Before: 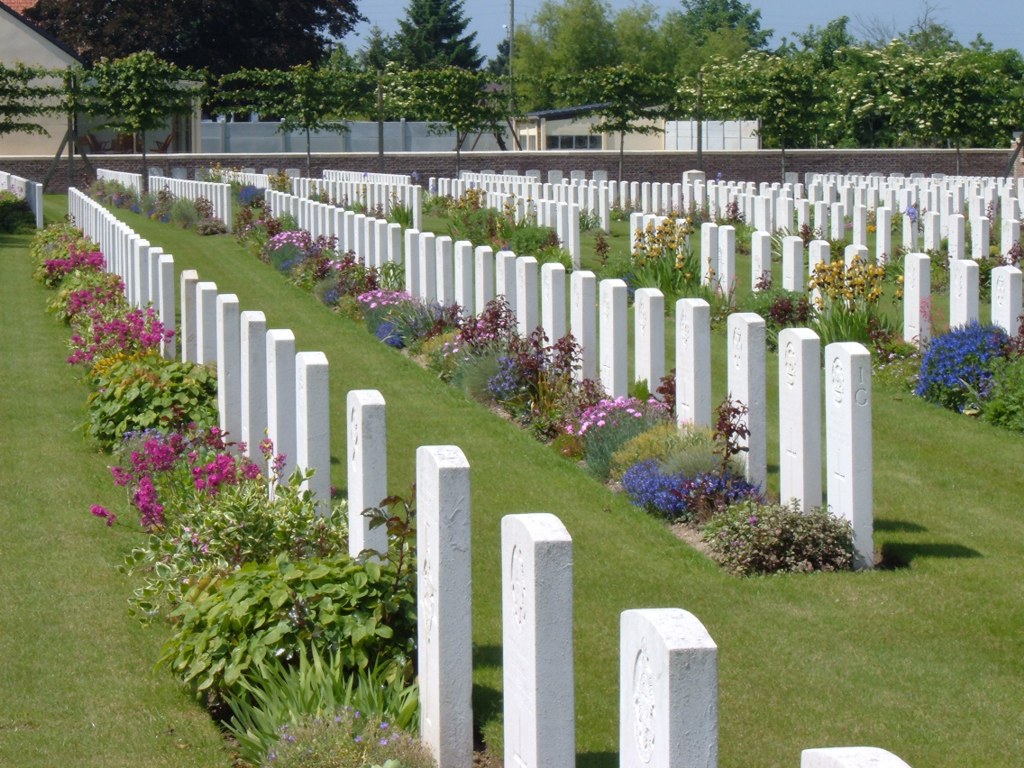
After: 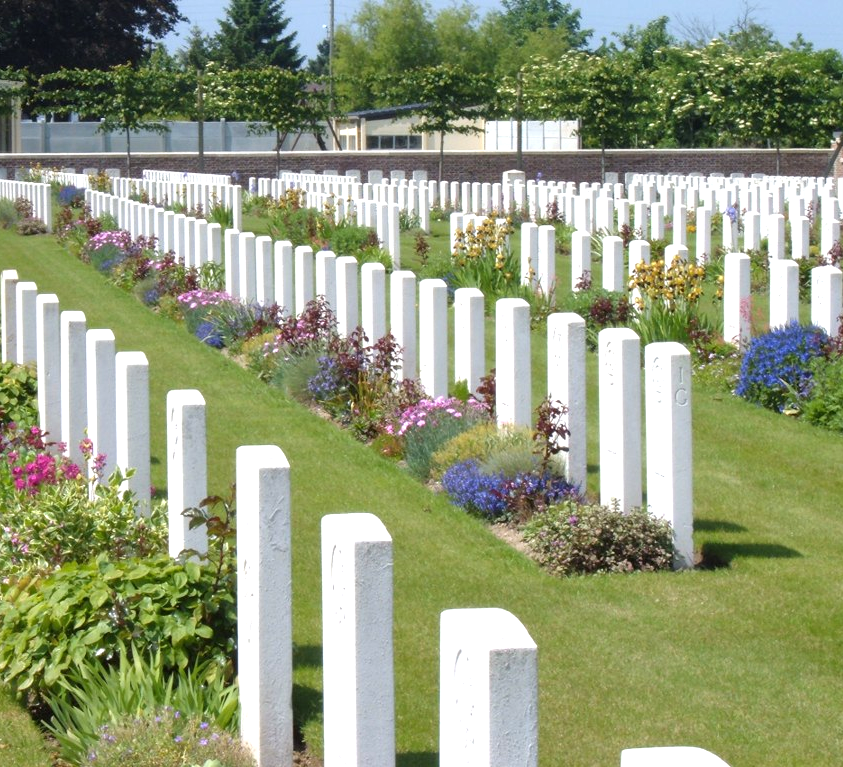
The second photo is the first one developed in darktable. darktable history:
exposure: exposure 0.6 EV, compensate highlight preservation false
crop: left 17.582%, bottom 0.031%
